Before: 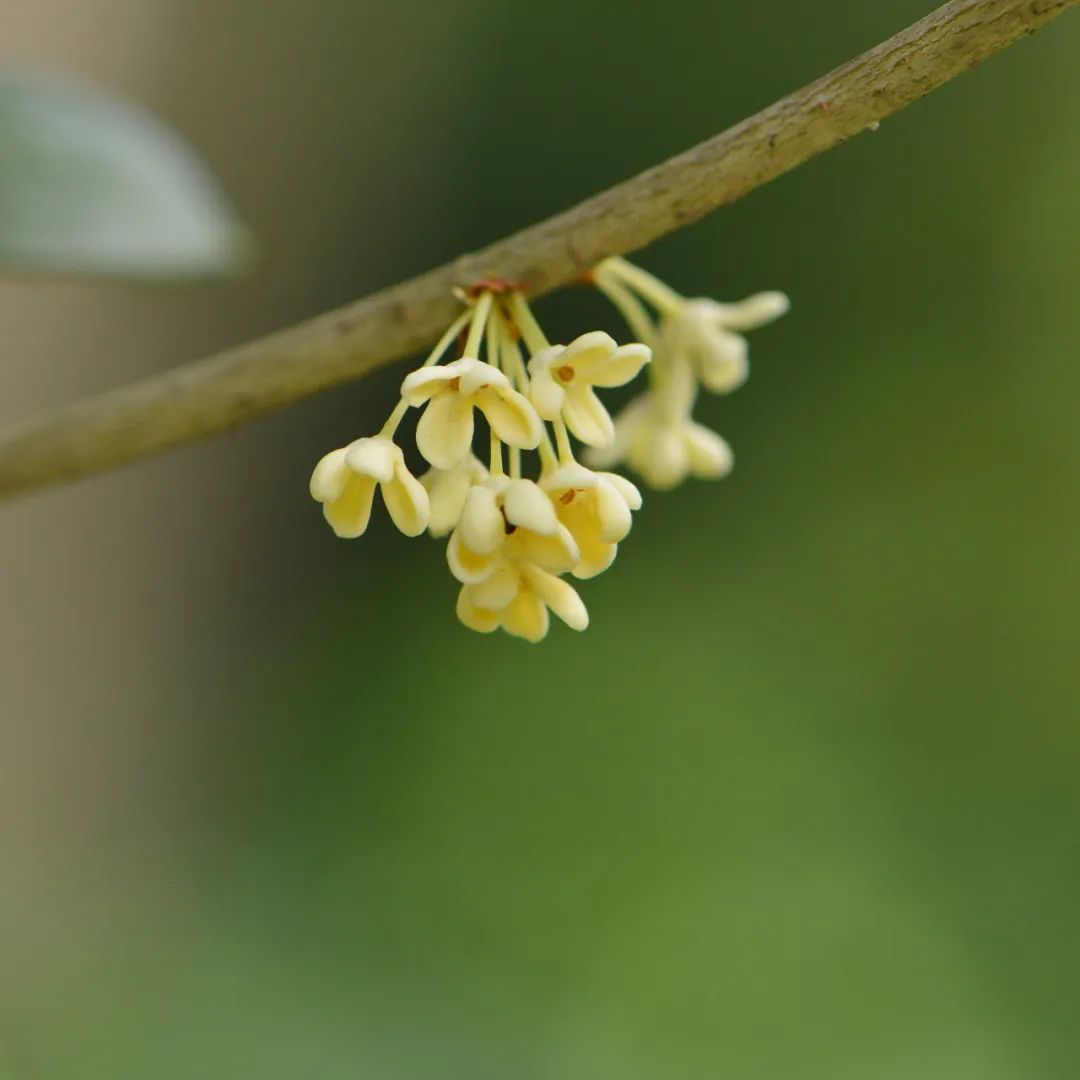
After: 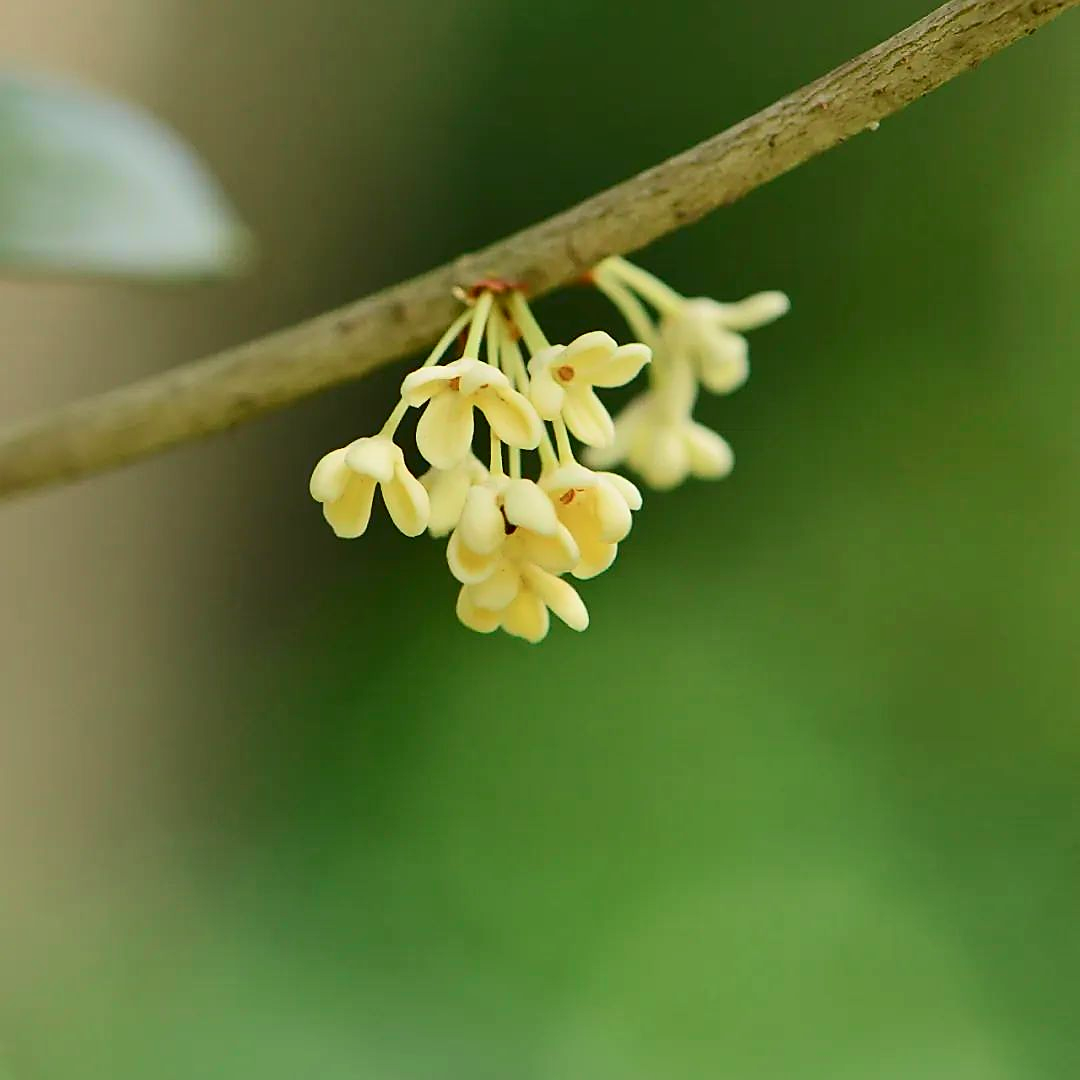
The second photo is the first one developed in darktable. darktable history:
tone curve: curves: ch0 [(0, 0) (0.051, 0.03) (0.096, 0.071) (0.251, 0.234) (0.461, 0.515) (0.605, 0.692) (0.761, 0.824) (0.881, 0.907) (1, 0.984)]; ch1 [(0, 0) (0.1, 0.038) (0.318, 0.243) (0.399, 0.351) (0.478, 0.469) (0.499, 0.499) (0.534, 0.541) (0.567, 0.592) (0.601, 0.629) (0.666, 0.7) (1, 1)]; ch2 [(0, 0) (0.453, 0.45) (0.479, 0.483) (0.504, 0.499) (0.52, 0.519) (0.541, 0.559) (0.601, 0.622) (0.824, 0.815) (1, 1)], color space Lab, independent channels, preserve colors none
sharpen: radius 1.357, amount 1.255, threshold 0.7
